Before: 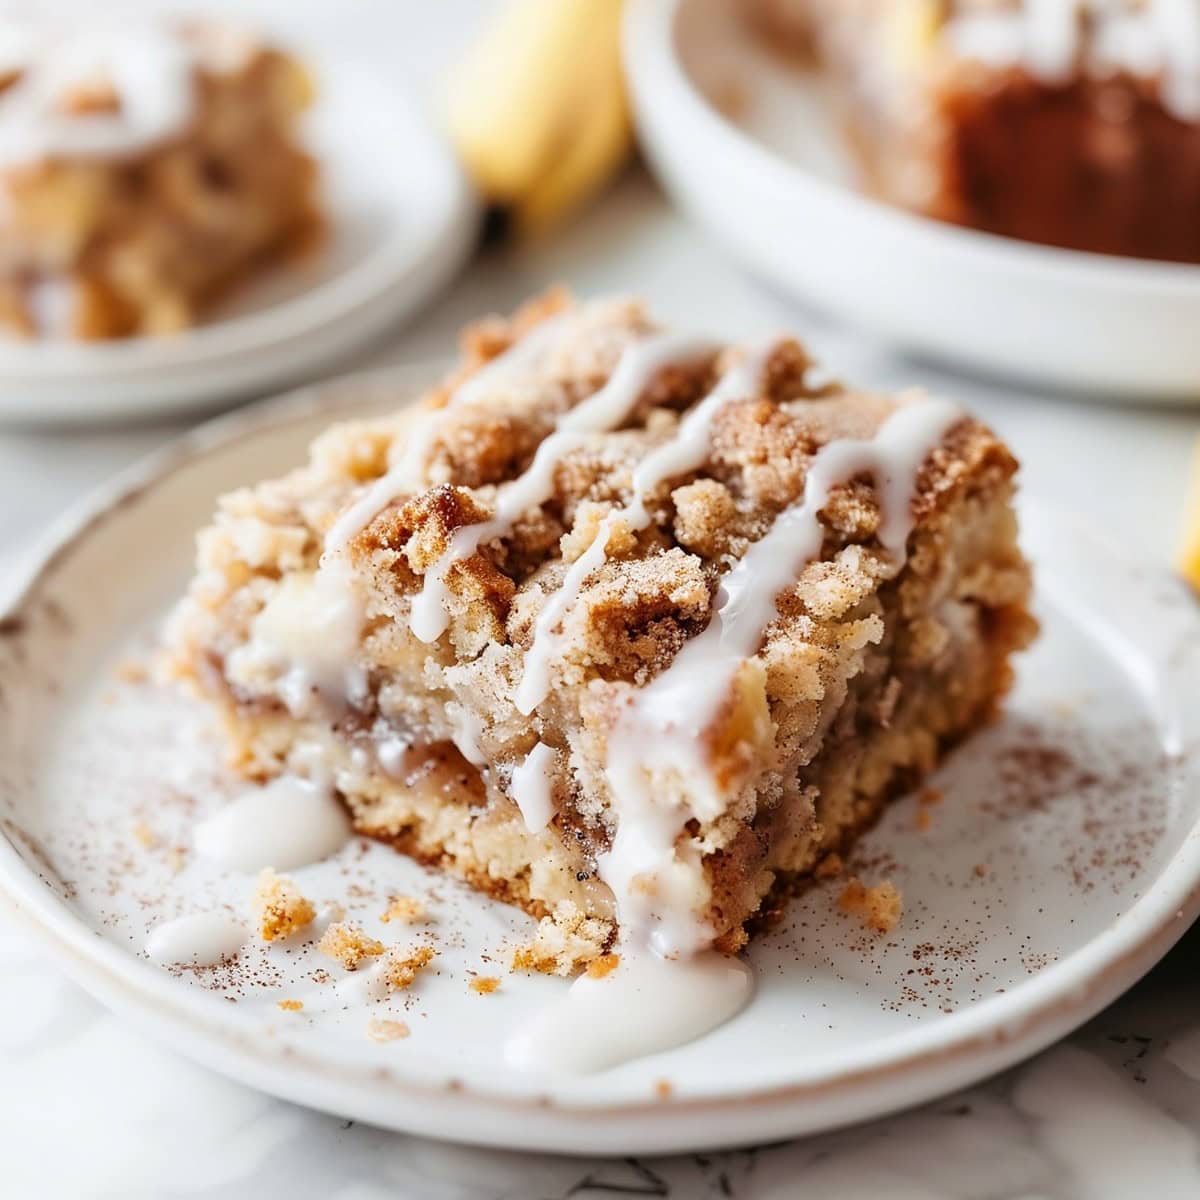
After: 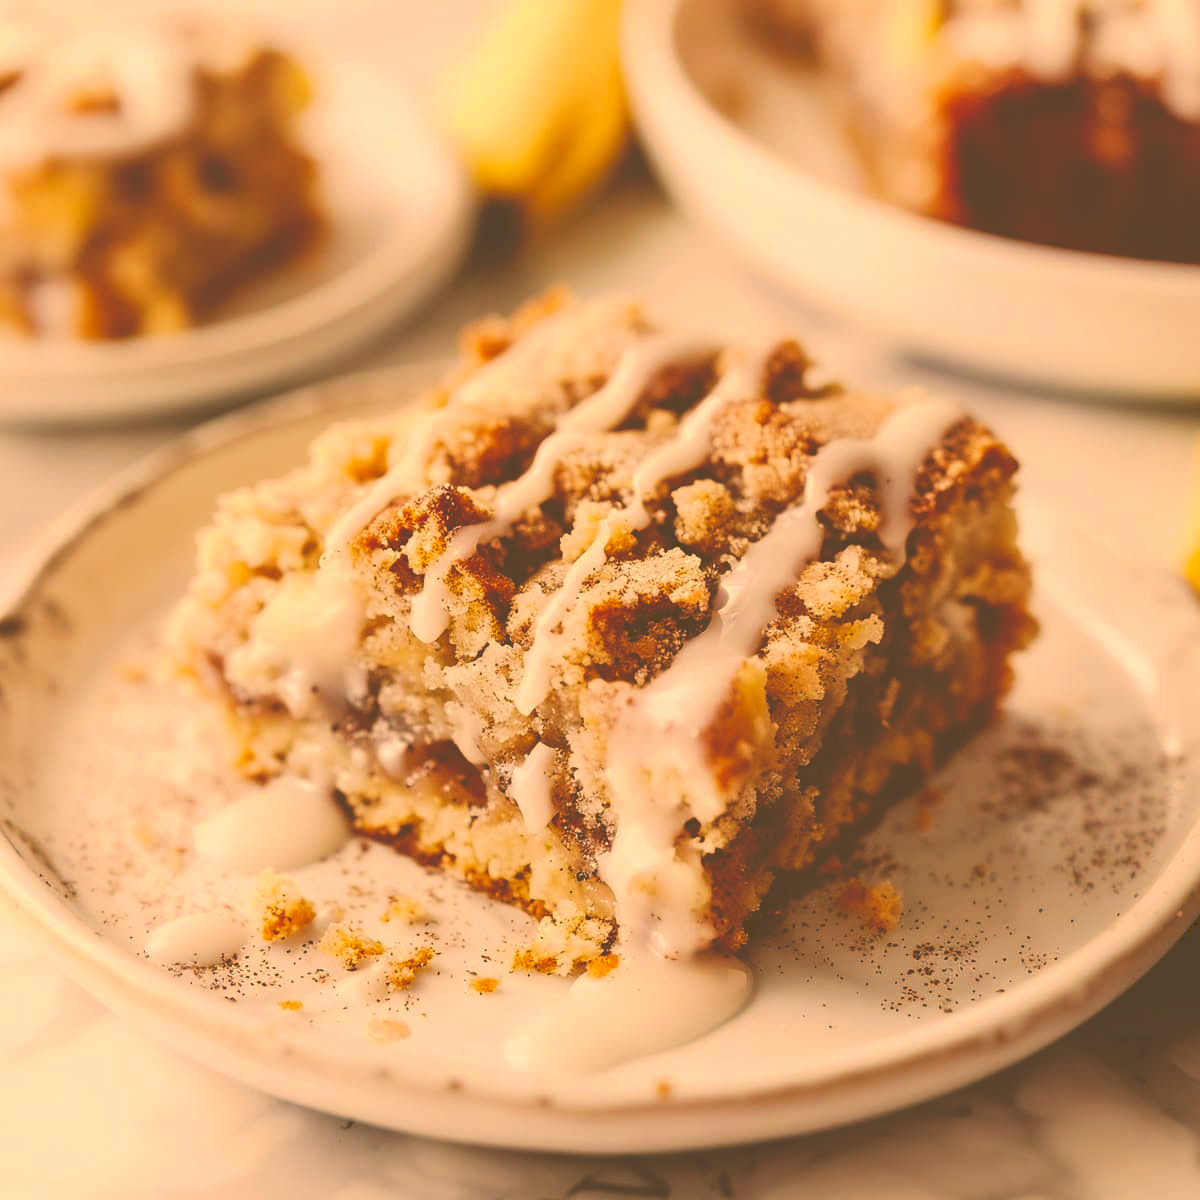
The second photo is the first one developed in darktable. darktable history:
color correction: highlights a* 18.67, highlights b* 35.93, shadows a* 1.93, shadows b* 6.72, saturation 1.04
tone curve: curves: ch0 [(0, 0) (0.003, 0.284) (0.011, 0.284) (0.025, 0.288) (0.044, 0.29) (0.069, 0.292) (0.1, 0.296) (0.136, 0.298) (0.177, 0.305) (0.224, 0.312) (0.277, 0.327) (0.335, 0.362) (0.399, 0.407) (0.468, 0.464) (0.543, 0.537) (0.623, 0.62) (0.709, 0.71) (0.801, 0.79) (0.898, 0.862) (1, 1)], preserve colors none
